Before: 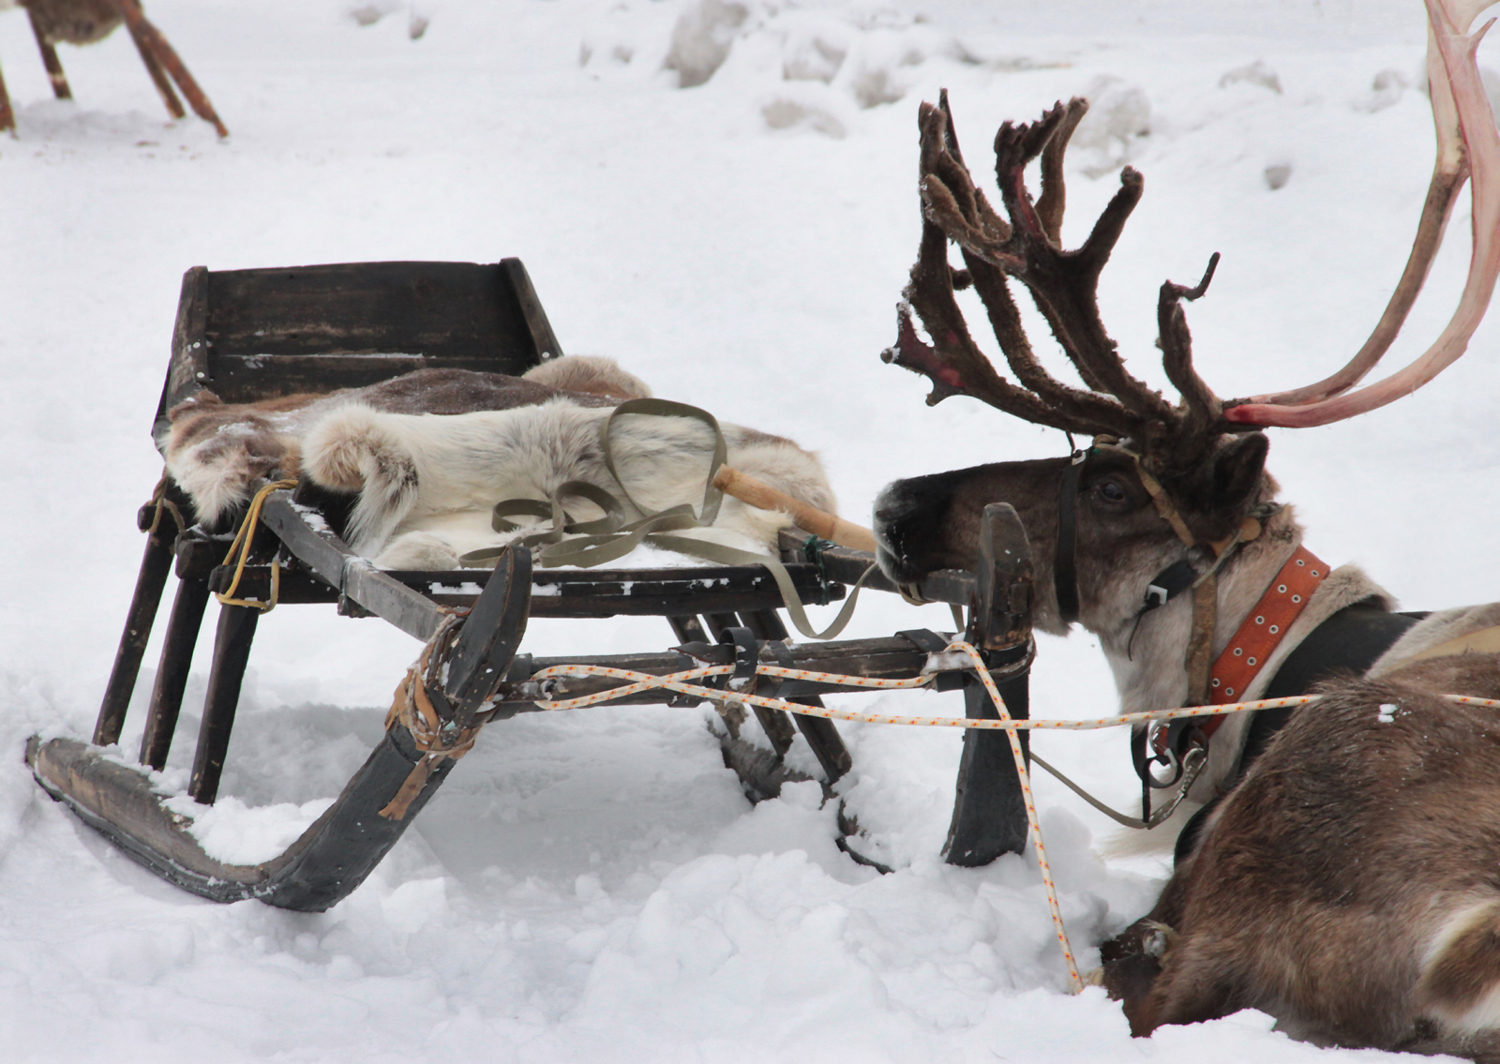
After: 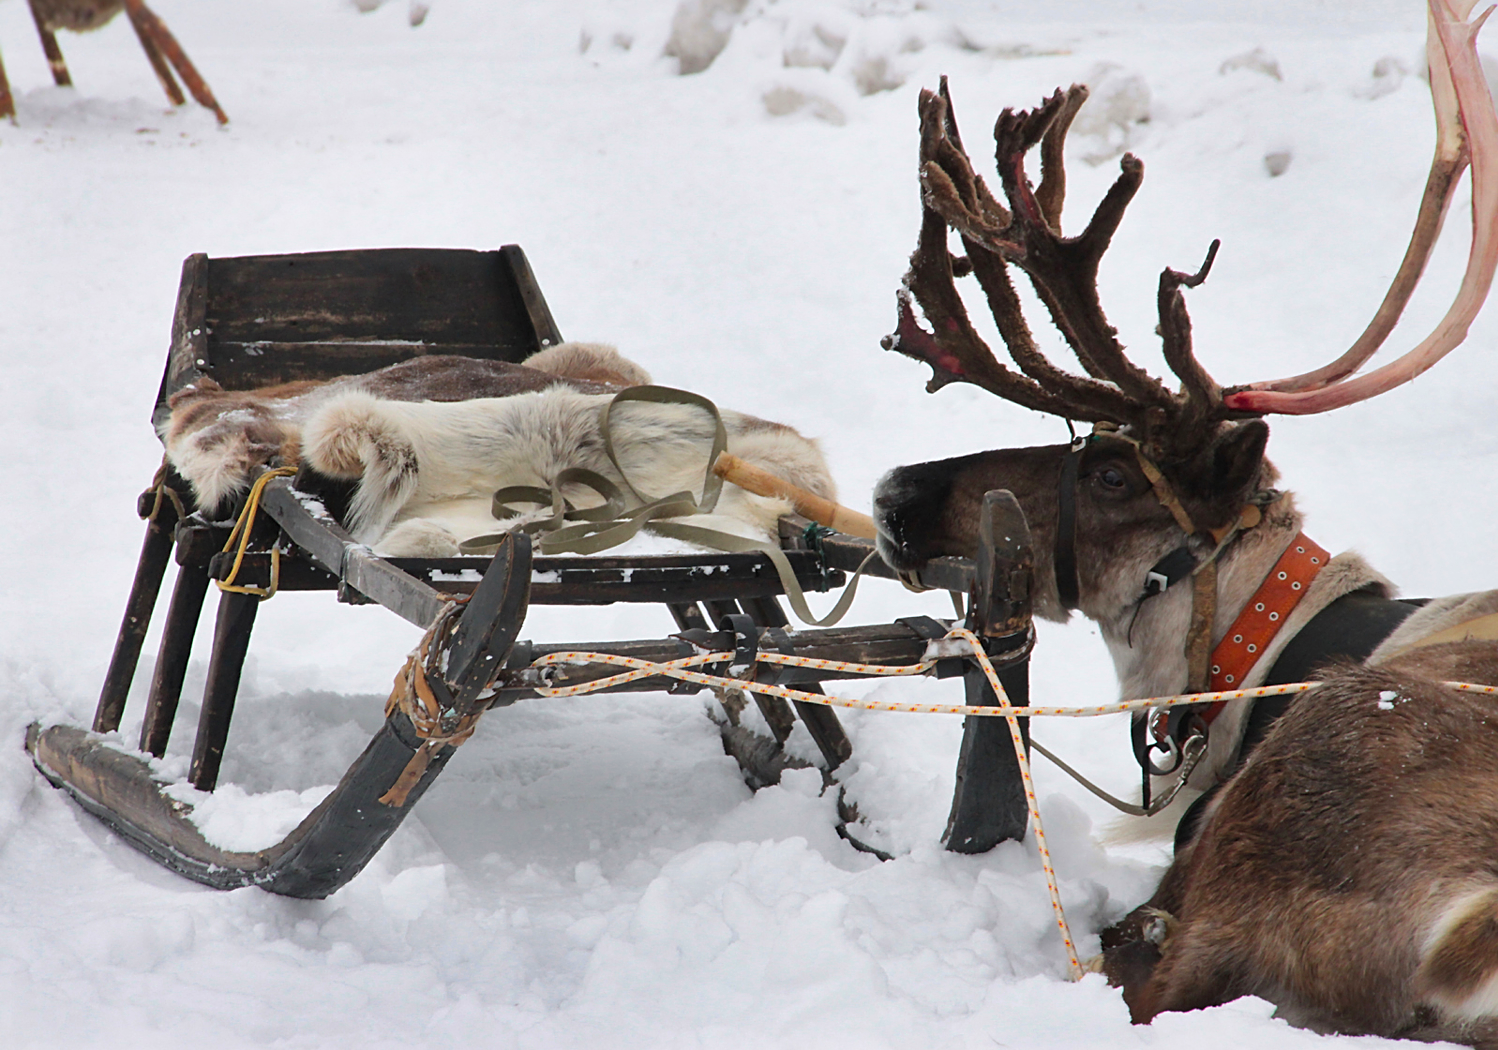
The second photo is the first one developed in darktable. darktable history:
color balance rgb: perceptual saturation grading › global saturation 25.381%
crop: top 1.279%, right 0.085%
exposure: compensate exposure bias true, compensate highlight preservation false
sharpen: on, module defaults
